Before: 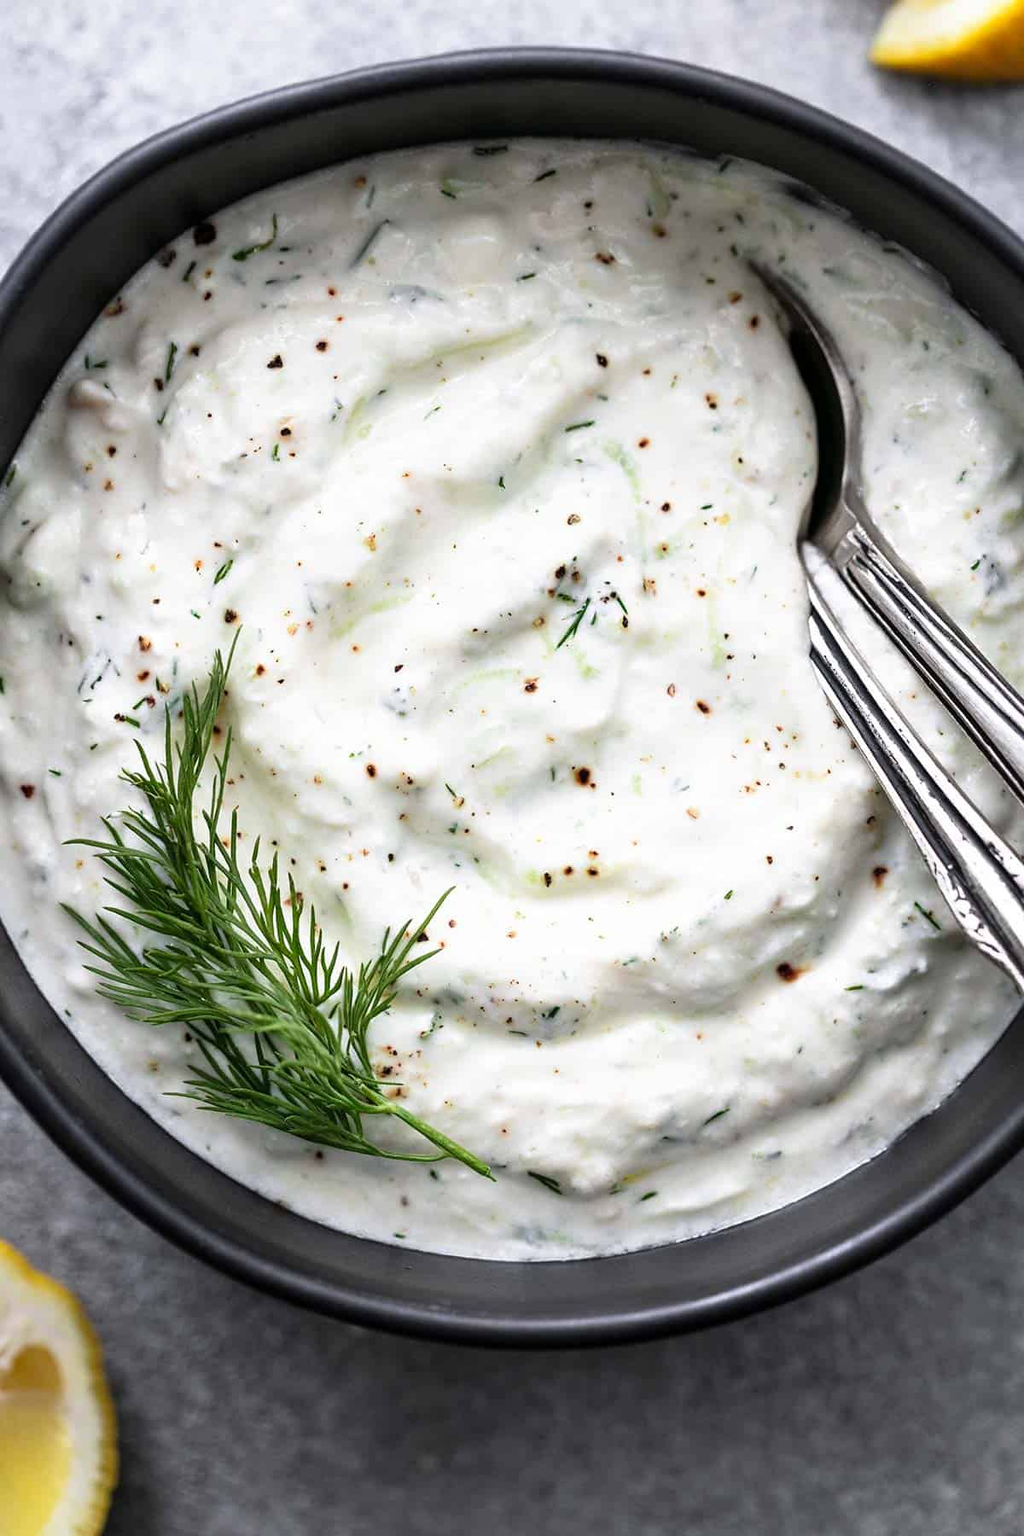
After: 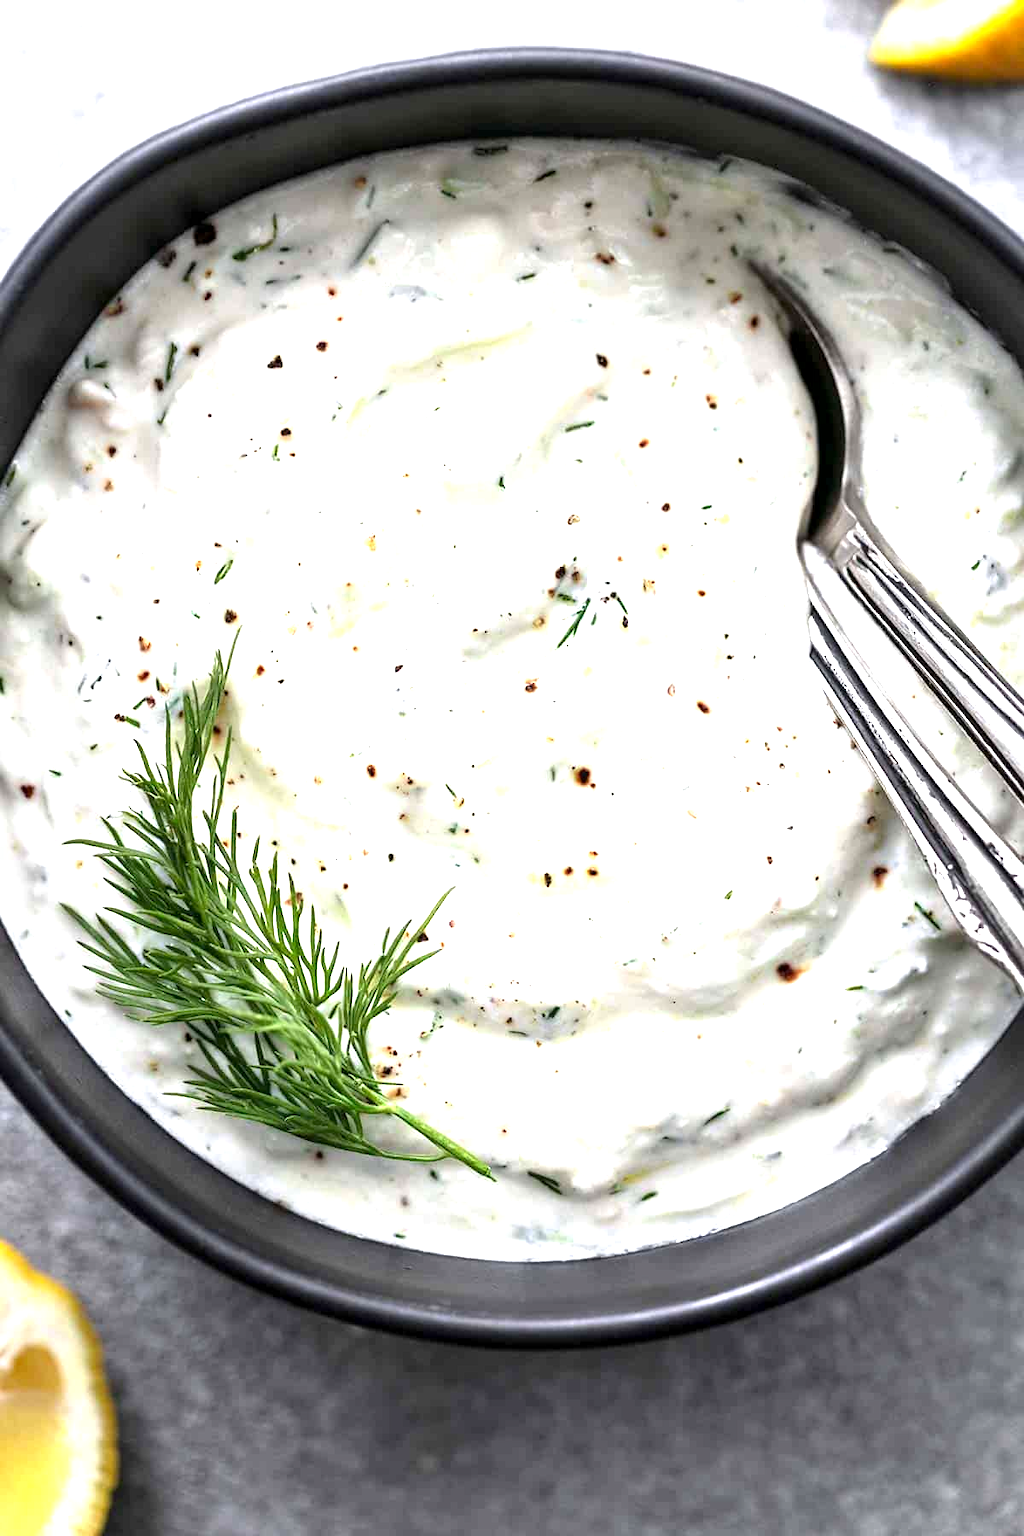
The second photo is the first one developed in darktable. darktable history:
exposure: black level correction 0.001, exposure 0.957 EV, compensate highlight preservation false
